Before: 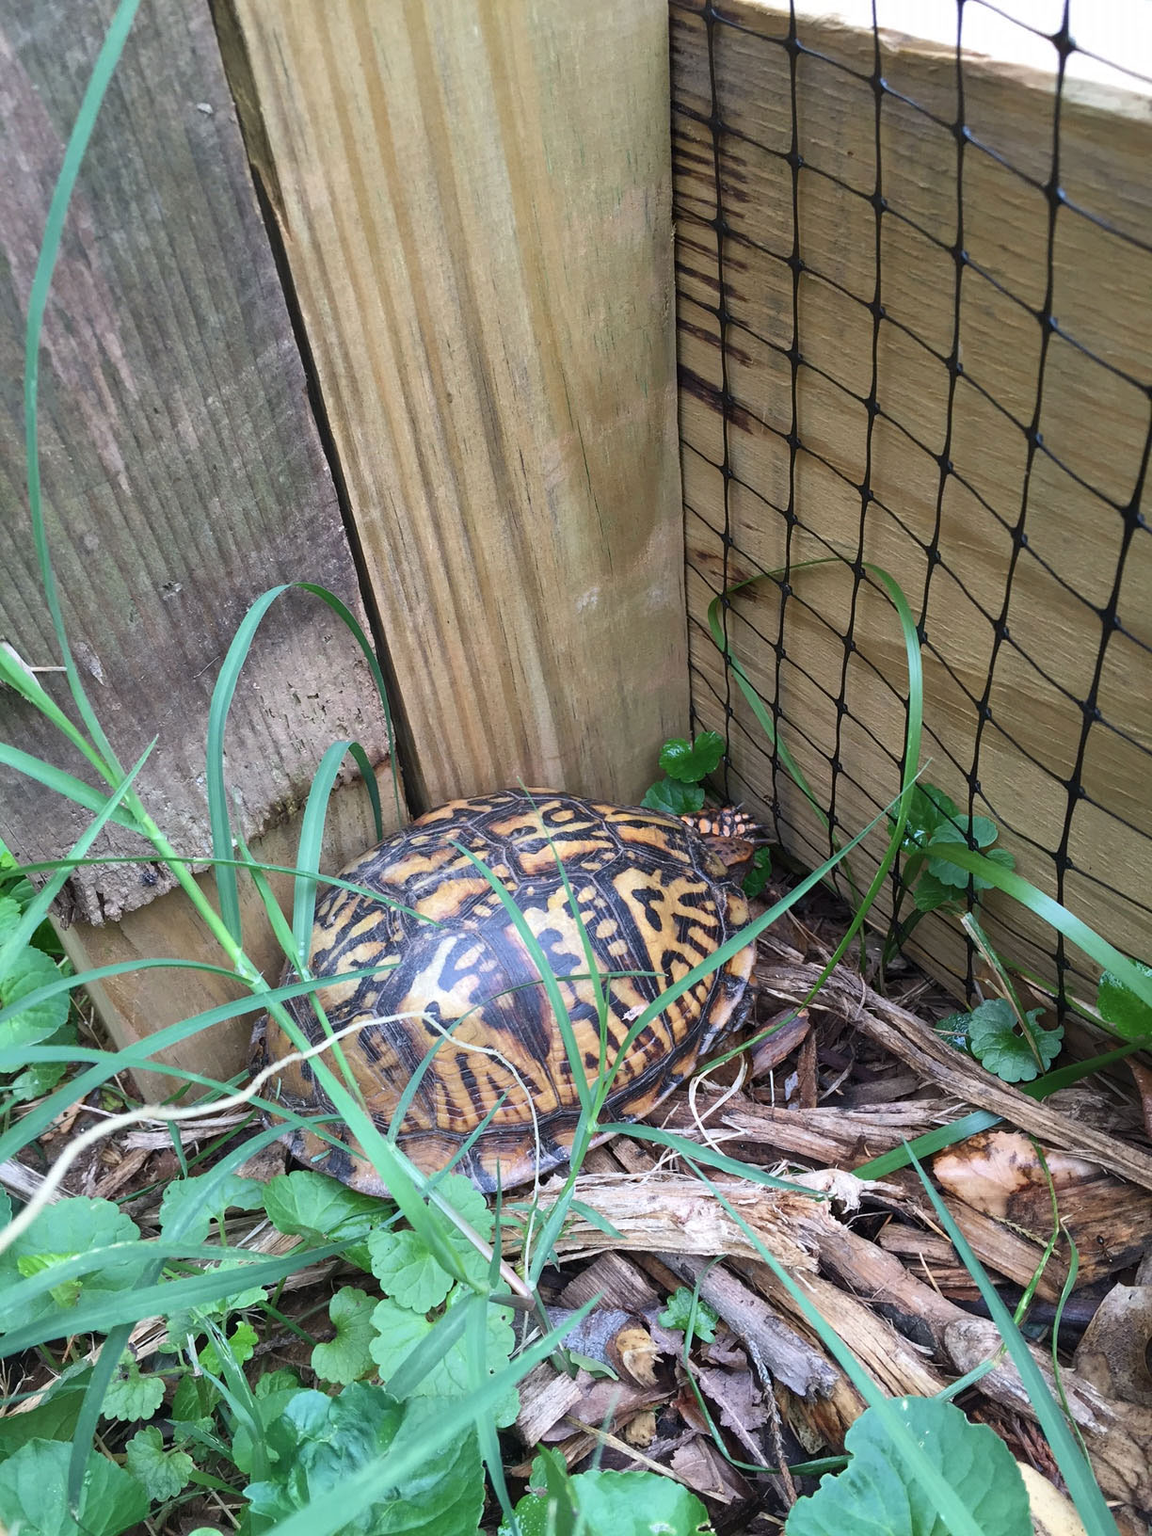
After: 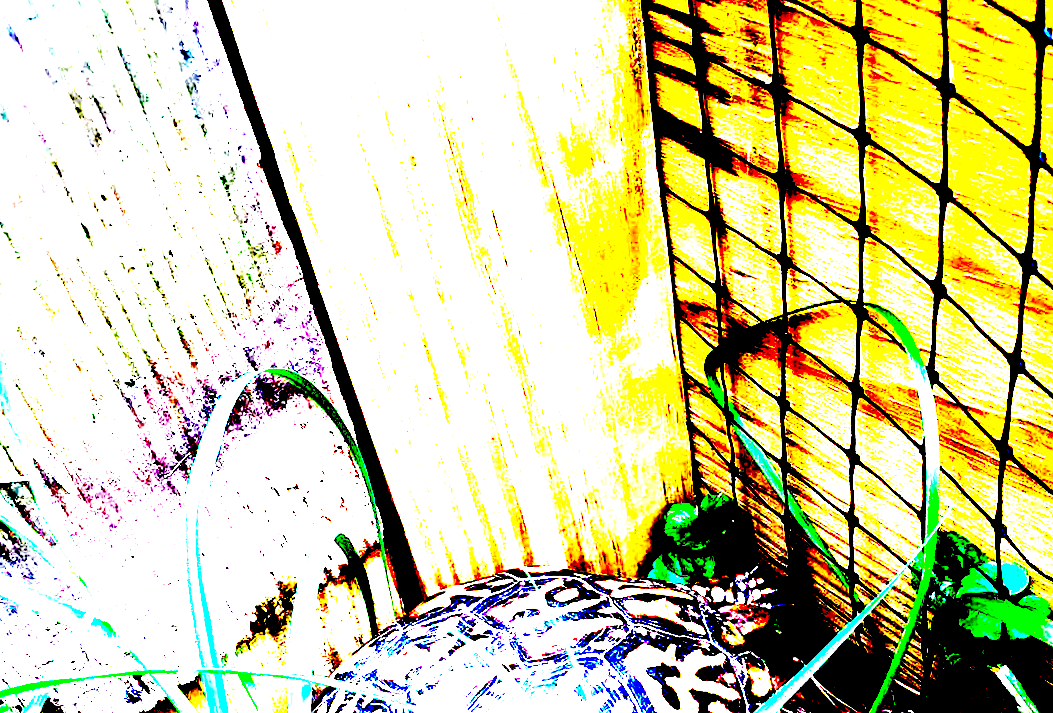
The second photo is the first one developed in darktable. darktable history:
exposure: black level correction 0.1, exposure 3 EV, compensate highlight preservation false
crop: left 7.036%, top 18.398%, right 14.379%, bottom 40.043%
rotate and perspective: rotation -4.25°, automatic cropping off
